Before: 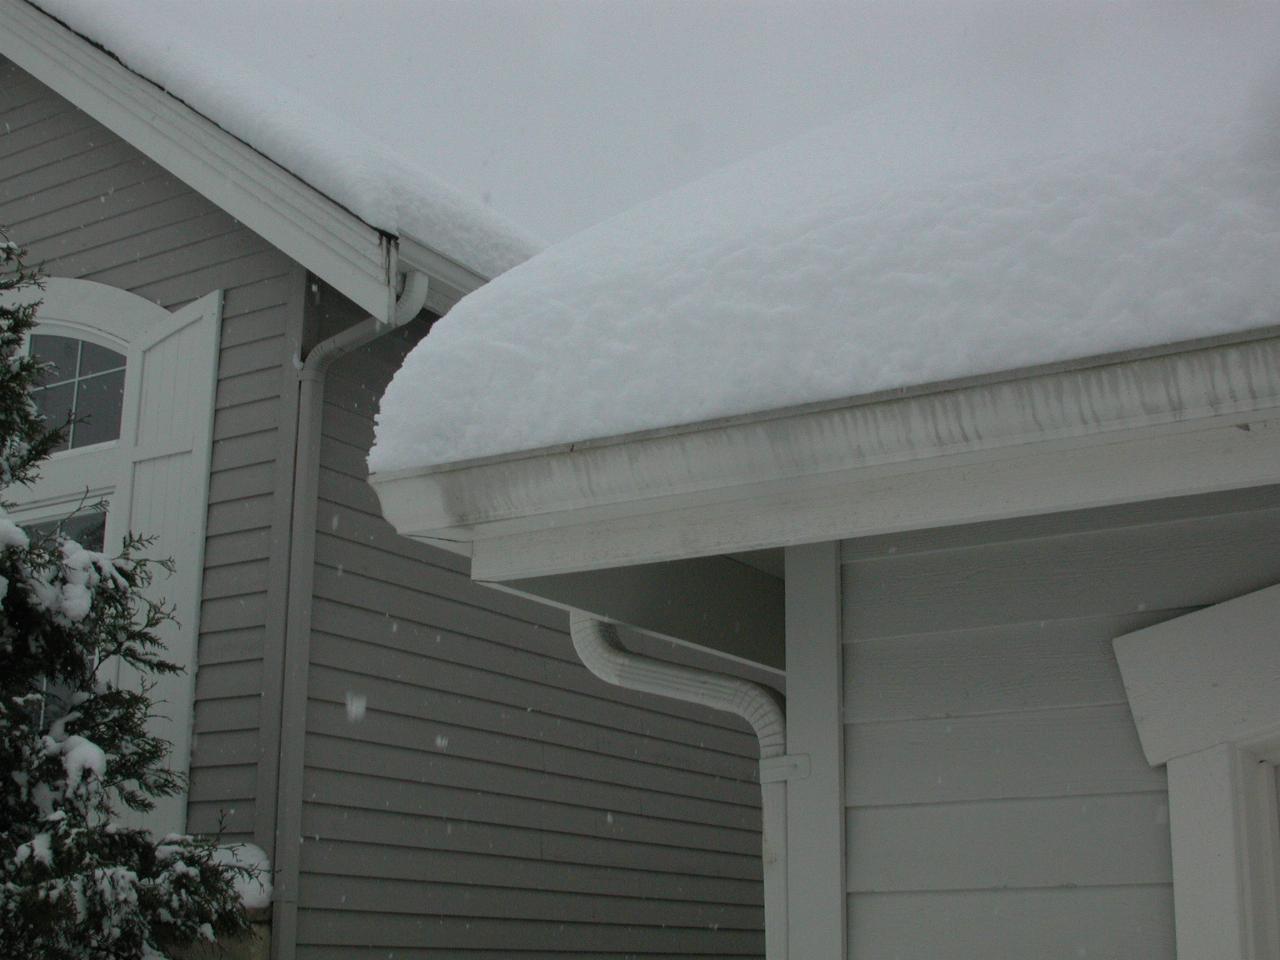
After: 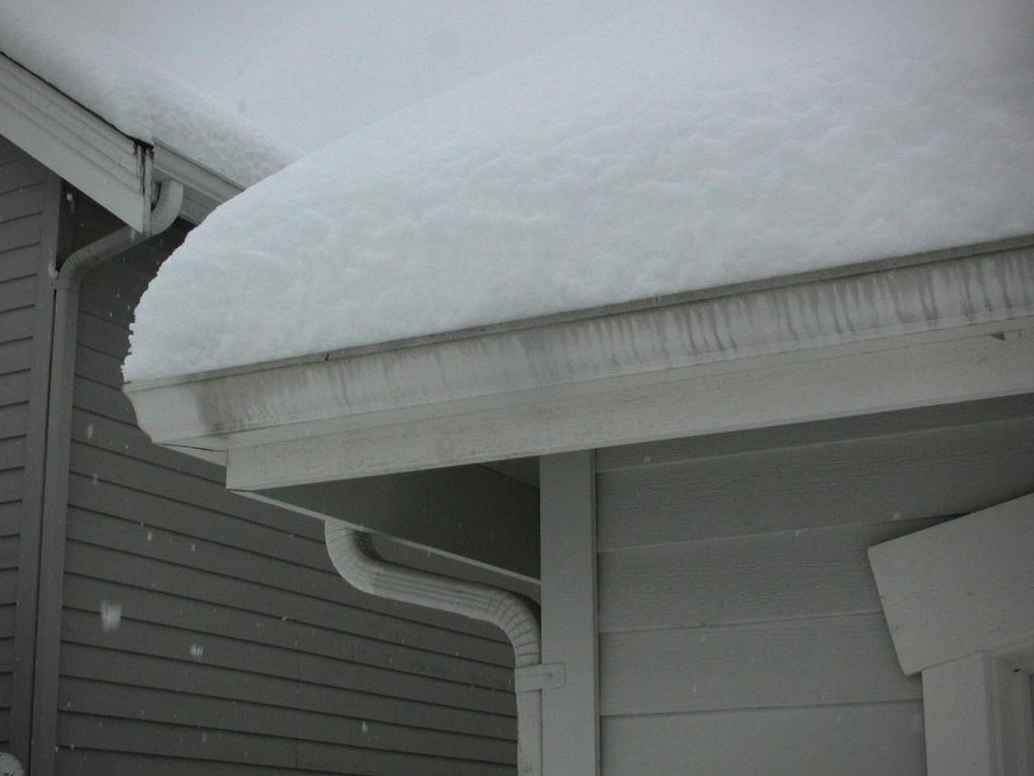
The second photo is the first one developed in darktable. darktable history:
crop: left 19.159%, top 9.58%, bottom 9.58%
vignetting: unbound false
tone equalizer: -8 EV -0.417 EV, -7 EV -0.389 EV, -6 EV -0.333 EV, -5 EV -0.222 EV, -3 EV 0.222 EV, -2 EV 0.333 EV, -1 EV 0.389 EV, +0 EV 0.417 EV, edges refinement/feathering 500, mask exposure compensation -1.57 EV, preserve details no
